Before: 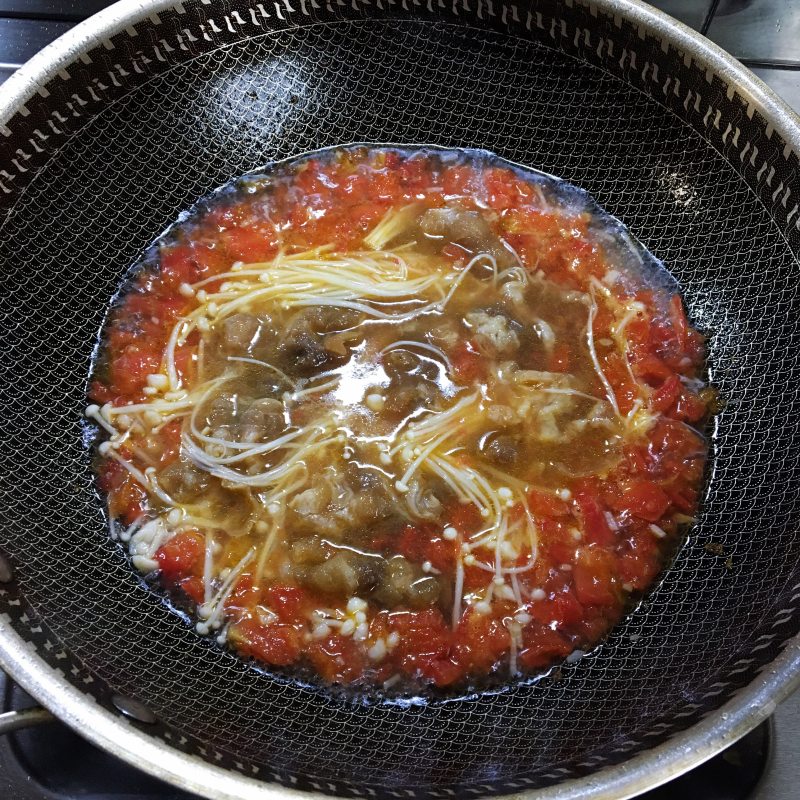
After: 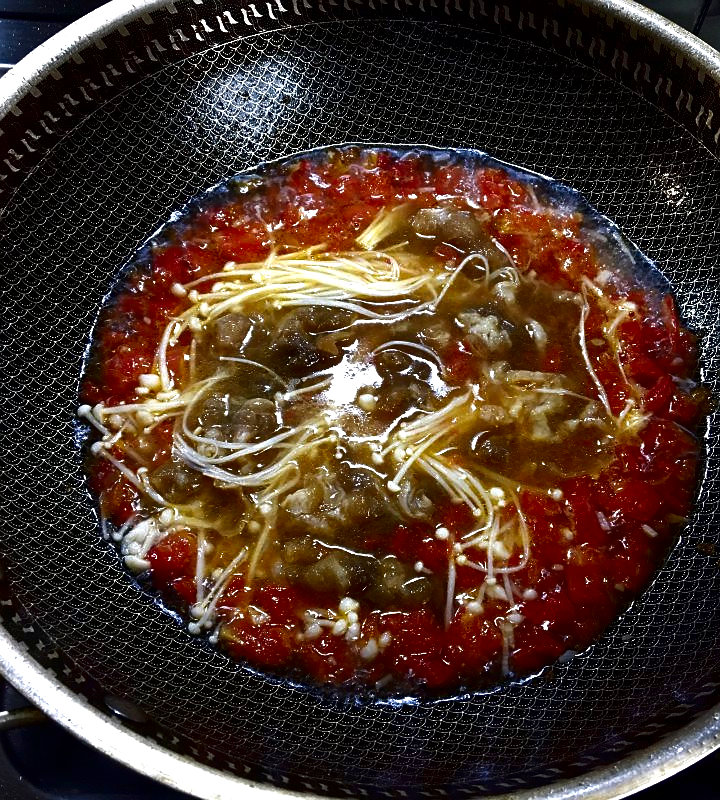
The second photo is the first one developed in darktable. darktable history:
sharpen: radius 1, threshold 1
contrast brightness saturation: brightness -0.52
crop and rotate: left 1.088%, right 8.807%
exposure: black level correction 0, exposure 0.6 EV, compensate highlight preservation false
